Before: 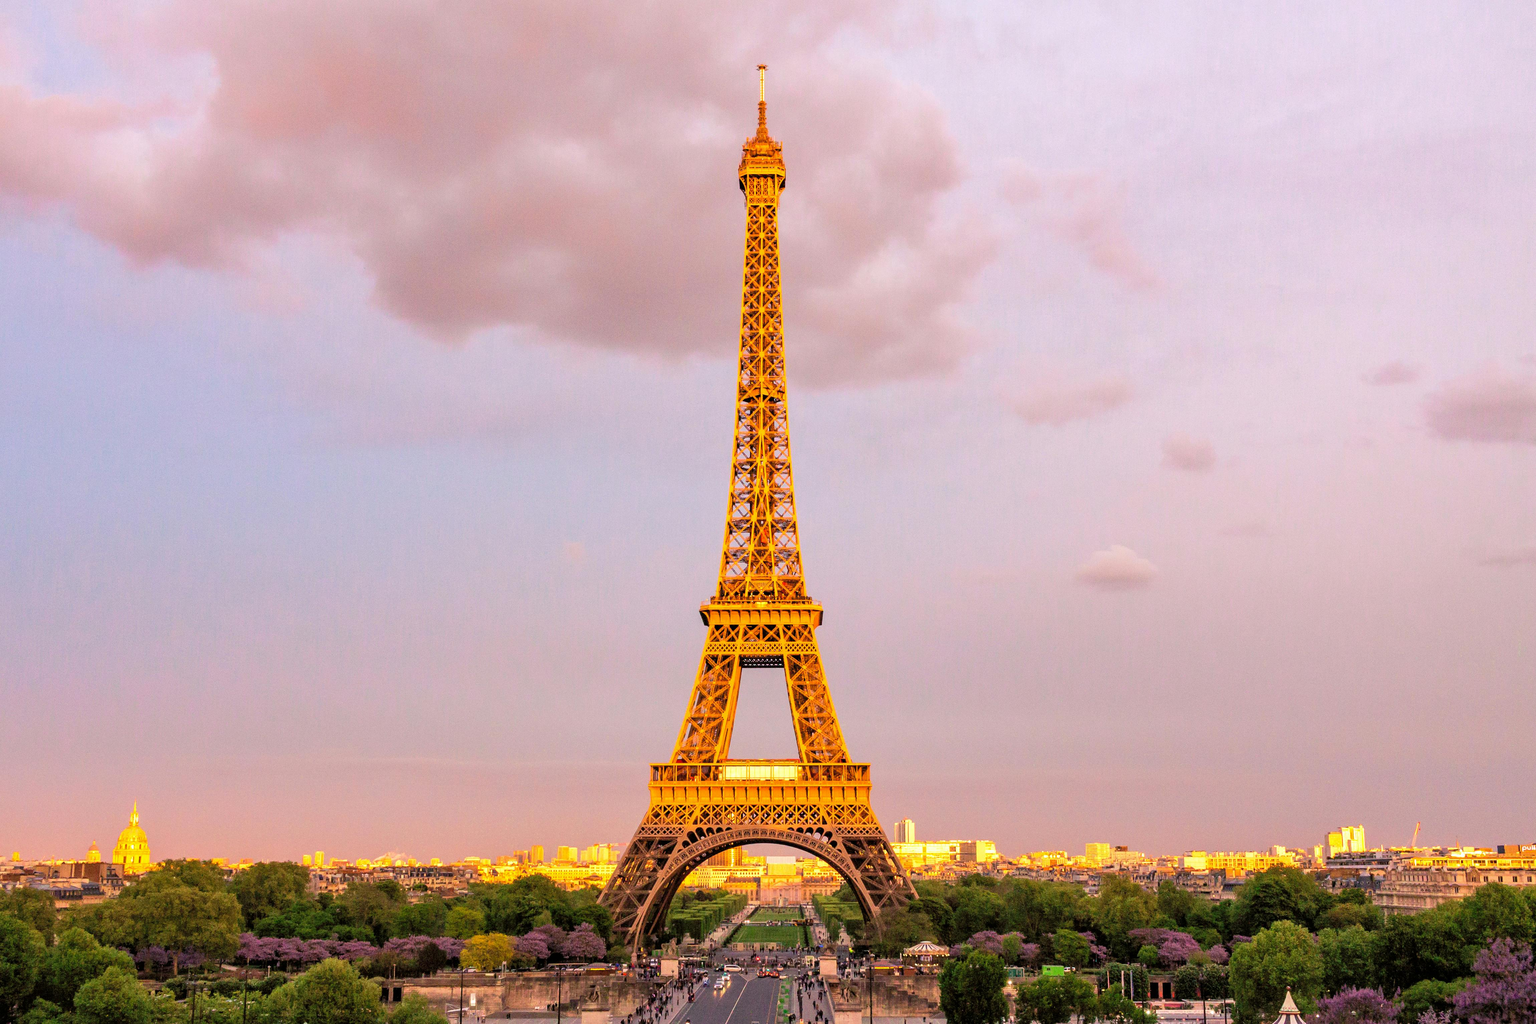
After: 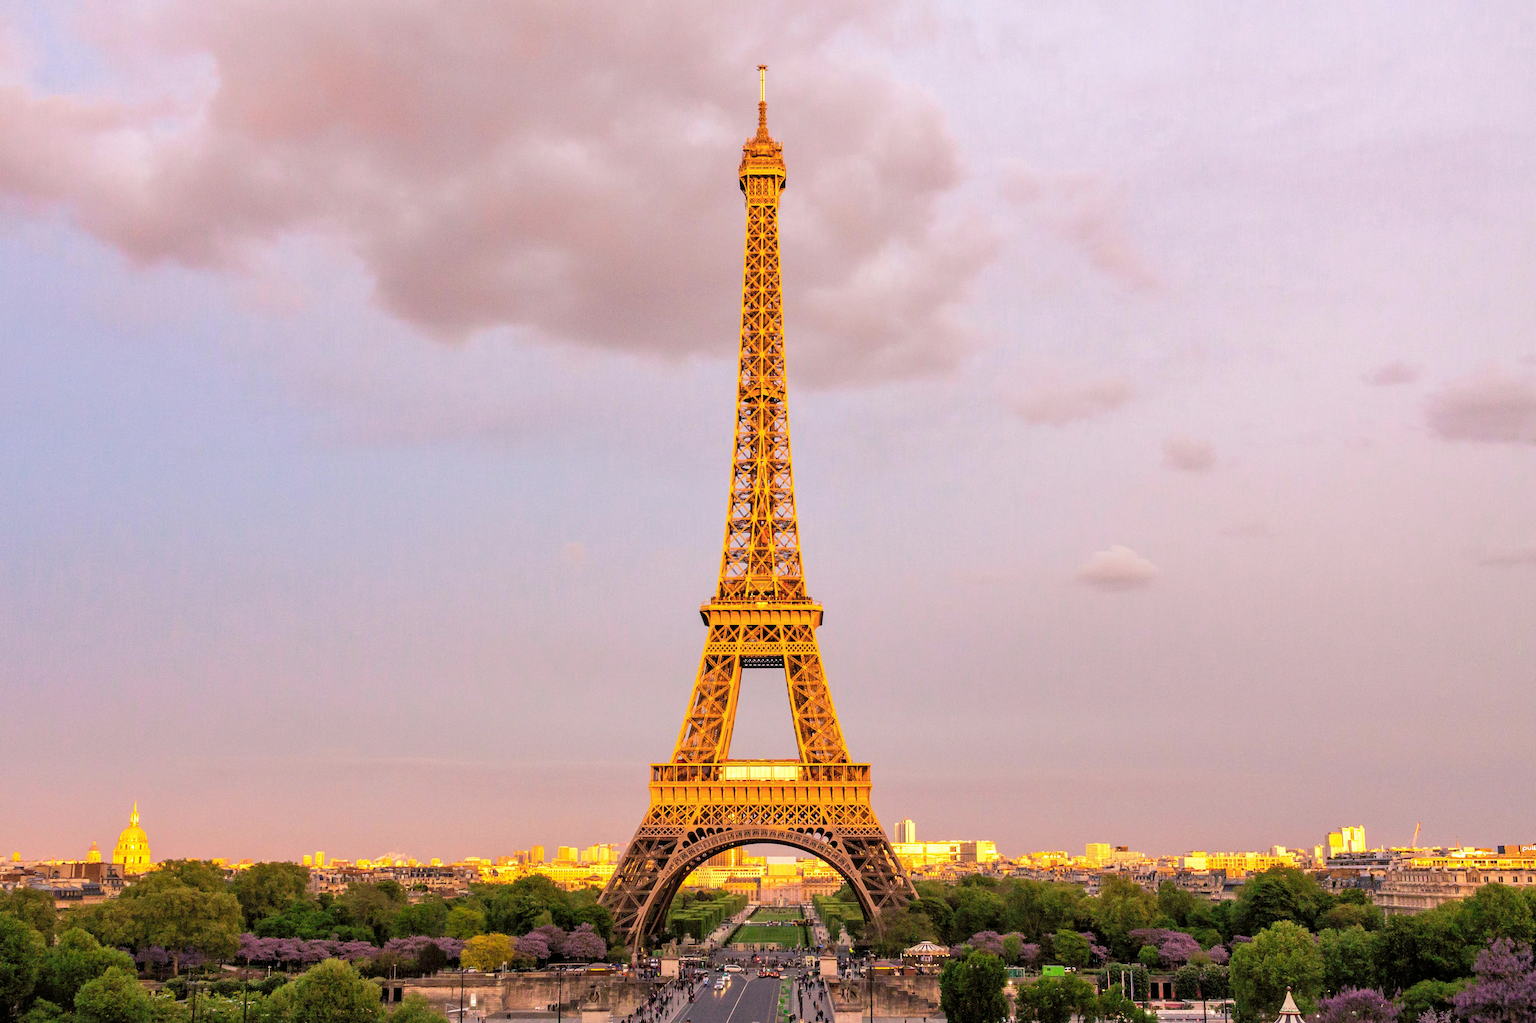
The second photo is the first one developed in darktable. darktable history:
color zones: curves: ch1 [(0.077, 0.436) (0.25, 0.5) (0.75, 0.5)], process mode strong
tone equalizer: on, module defaults
